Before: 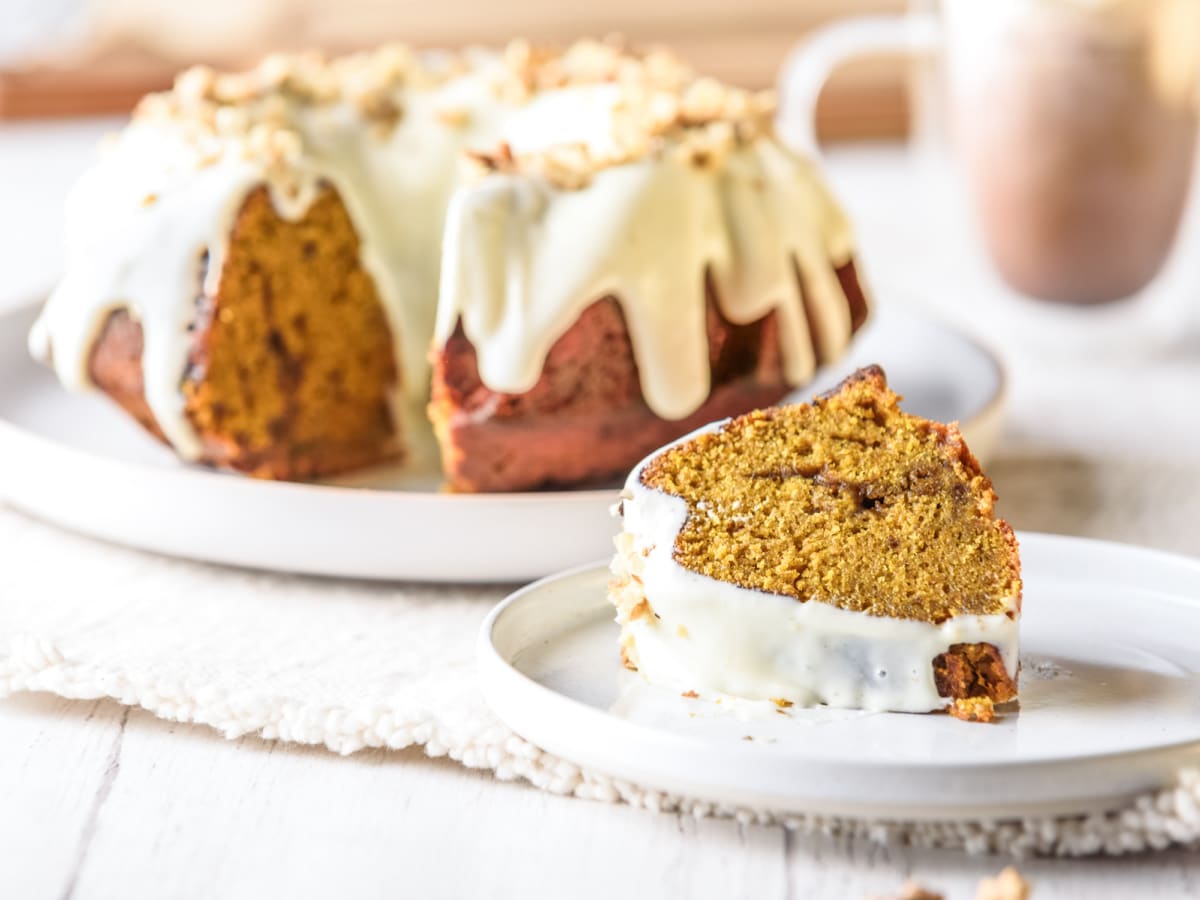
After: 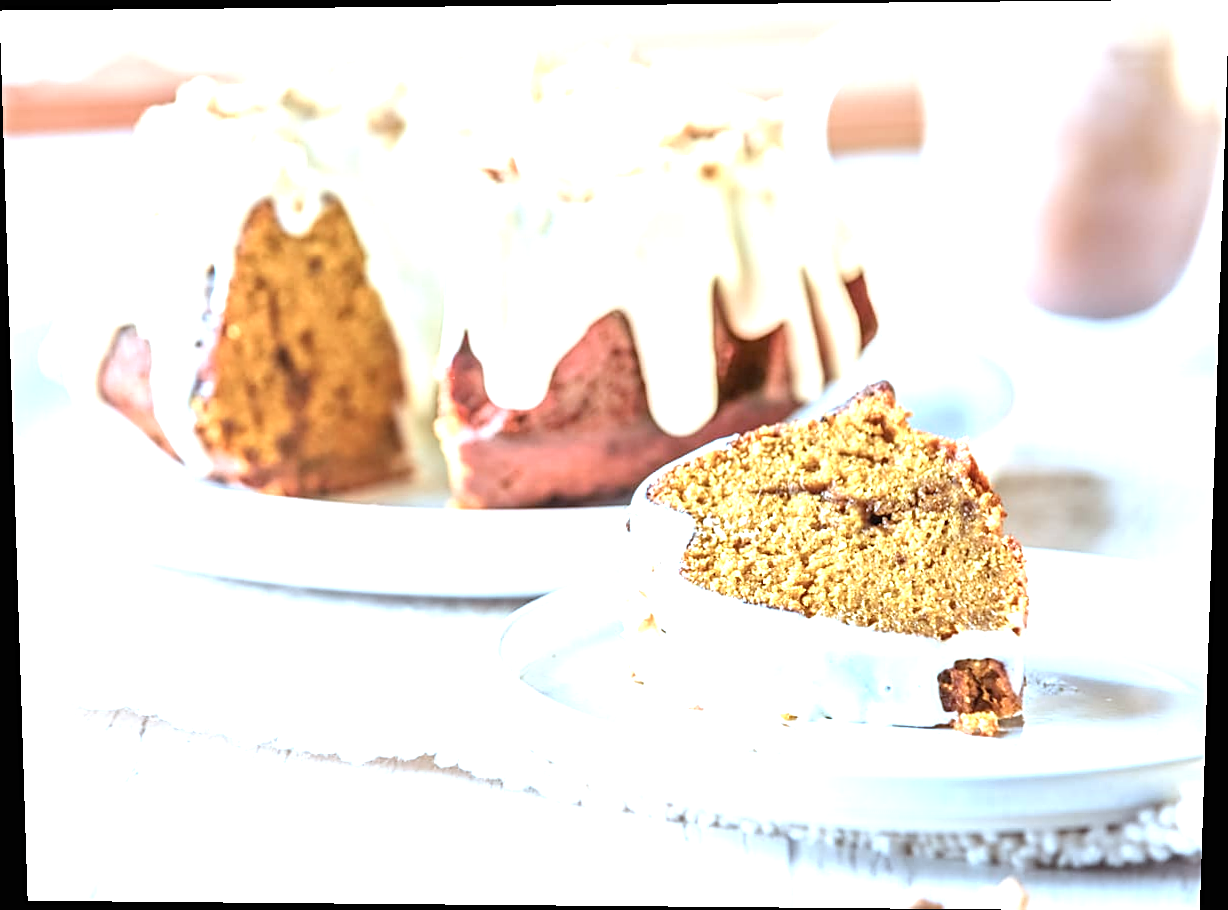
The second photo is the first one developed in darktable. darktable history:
rotate and perspective: lens shift (vertical) 0.048, lens shift (horizontal) -0.024, automatic cropping off
color correction: highlights a* -9.35, highlights b* -23.15
exposure: black level correction 0, exposure 1.1 EV, compensate exposure bias true, compensate highlight preservation false
sharpen: on, module defaults
